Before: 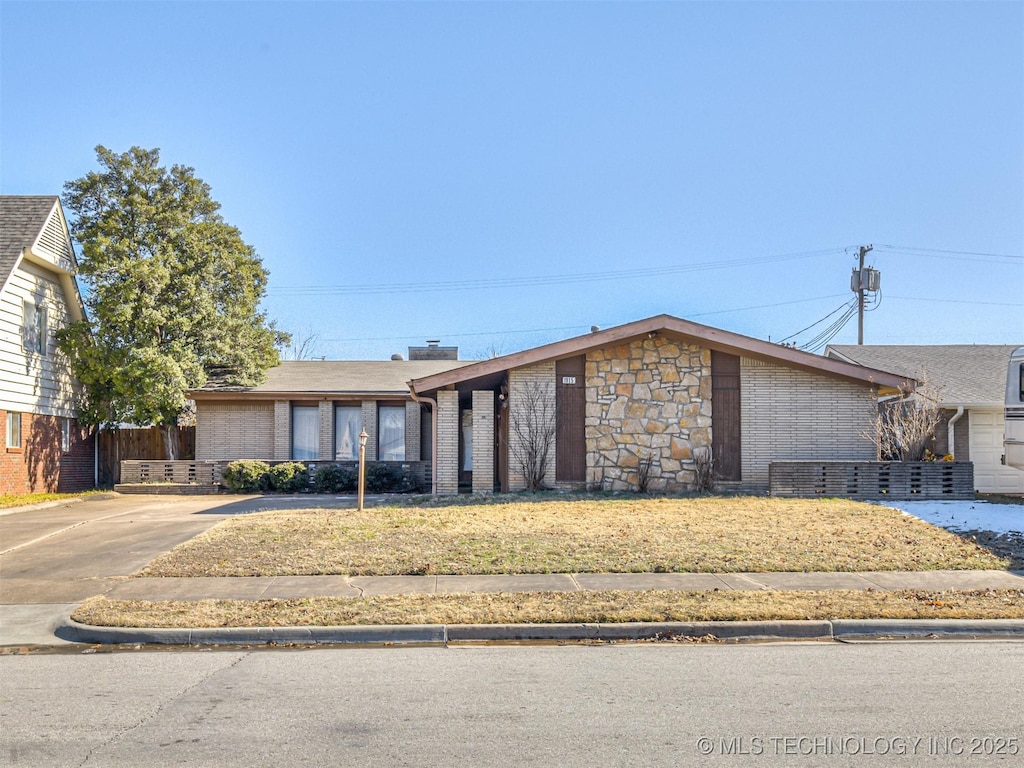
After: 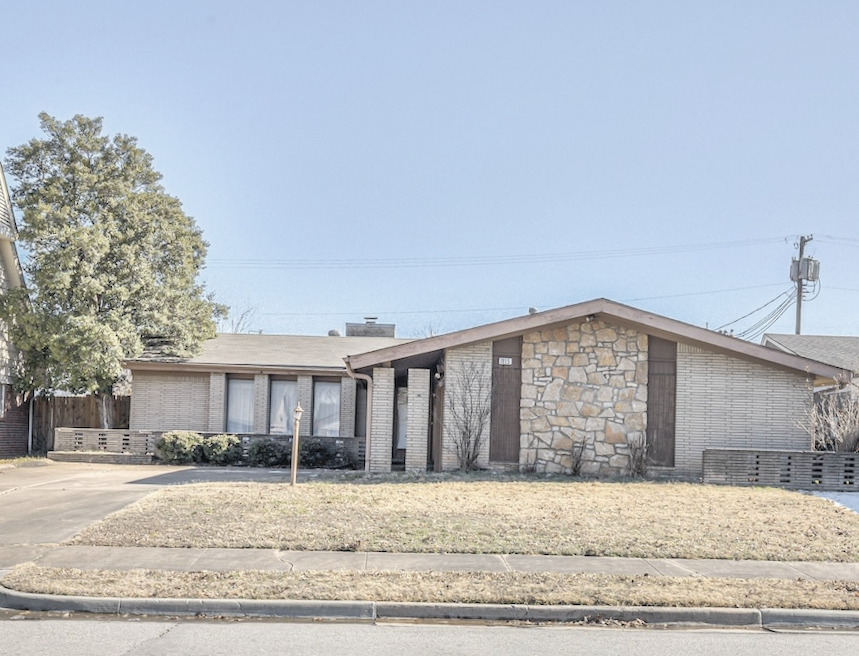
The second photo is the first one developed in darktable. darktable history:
contrast brightness saturation: brightness 0.18, saturation -0.5
rotate and perspective: rotation 1.72°, automatic cropping off
crop and rotate: left 7.196%, top 4.574%, right 10.605%, bottom 13.178%
